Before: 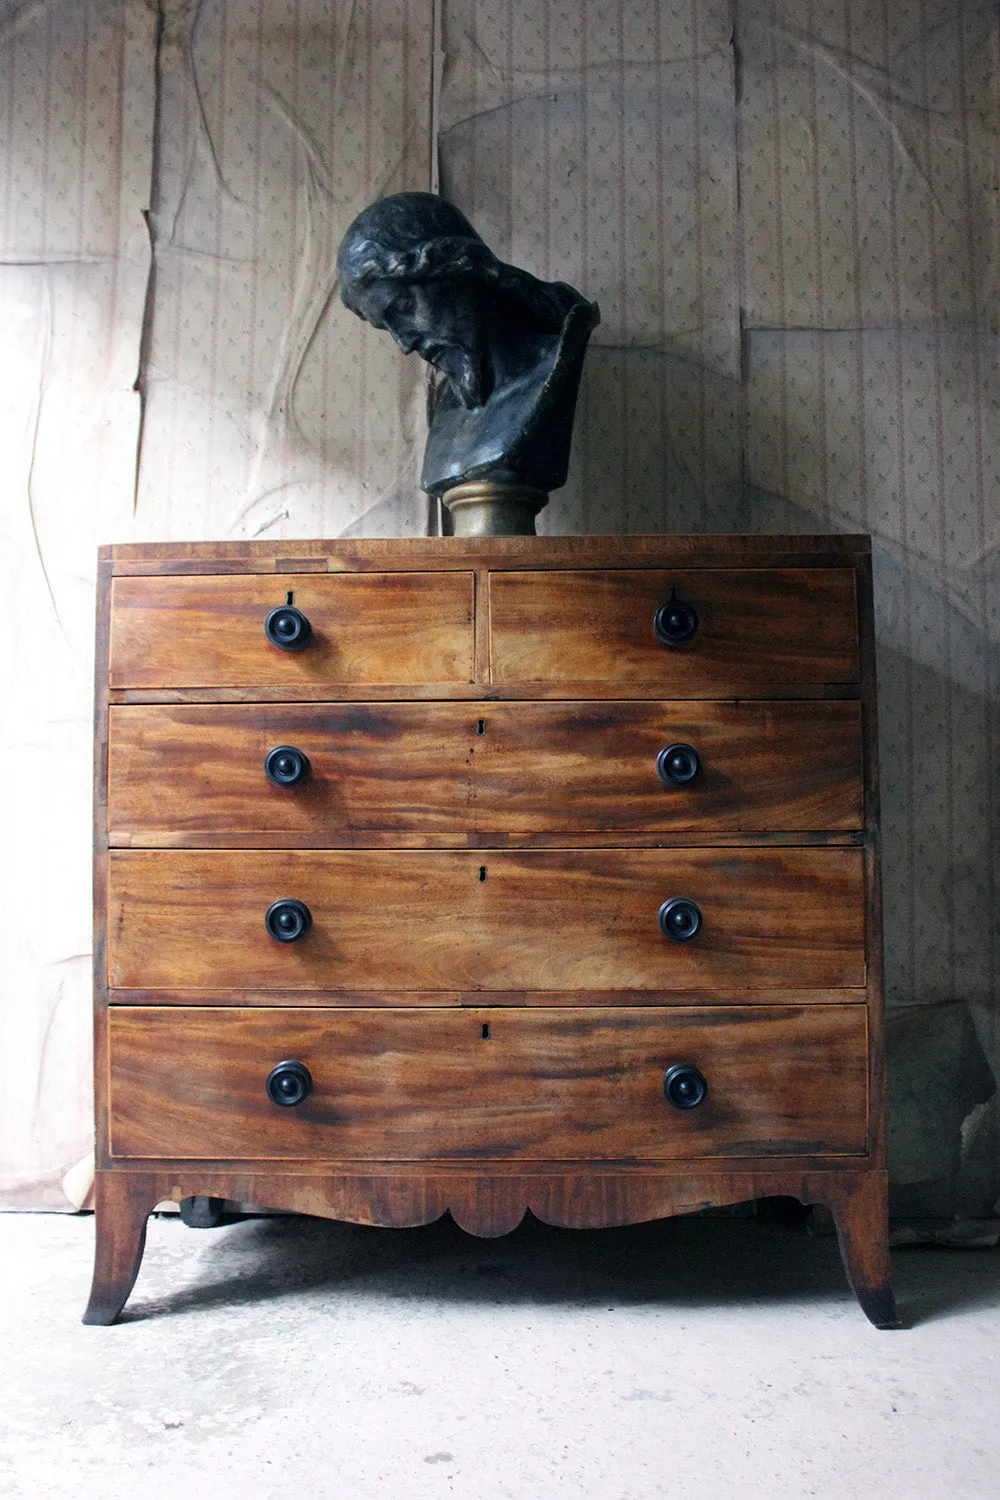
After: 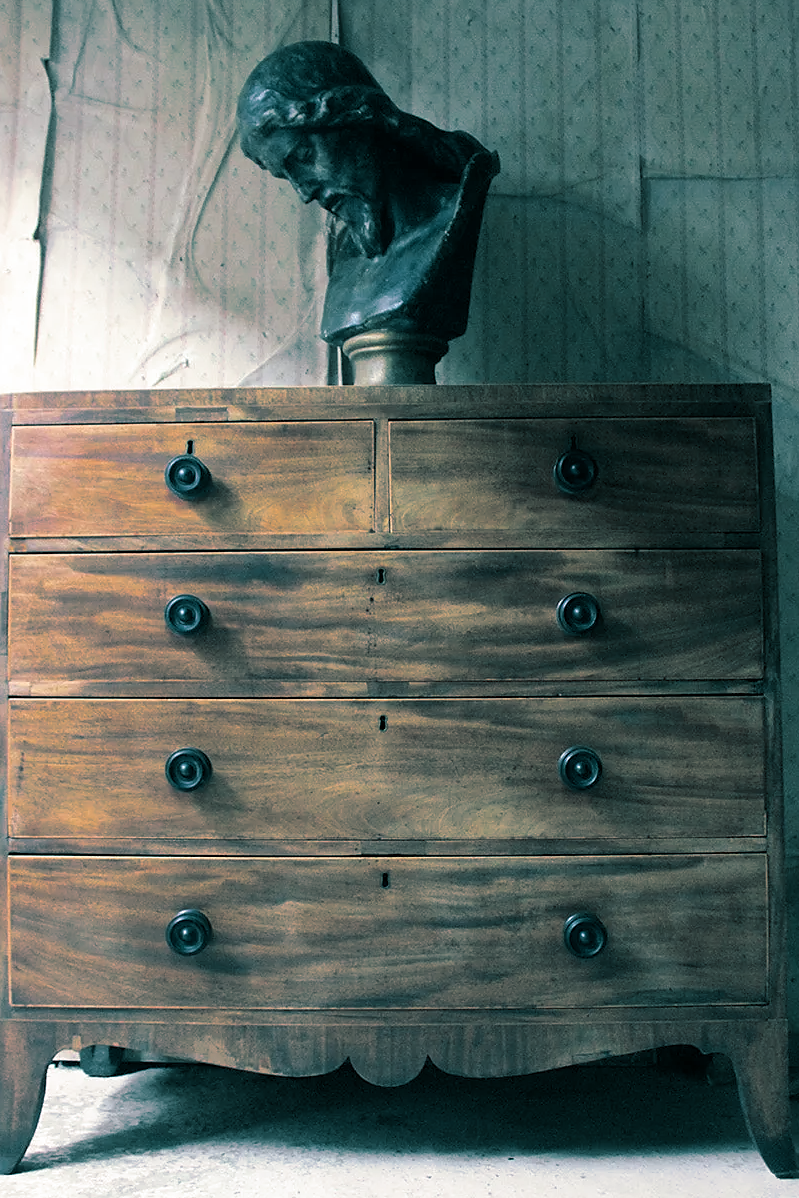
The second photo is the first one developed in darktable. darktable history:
sharpen: radius 1.559, amount 0.373, threshold 1.271
crop and rotate: left 10.071%, top 10.071%, right 10.02%, bottom 10.02%
split-toning: shadows › hue 186.43°, highlights › hue 49.29°, compress 30.29%
